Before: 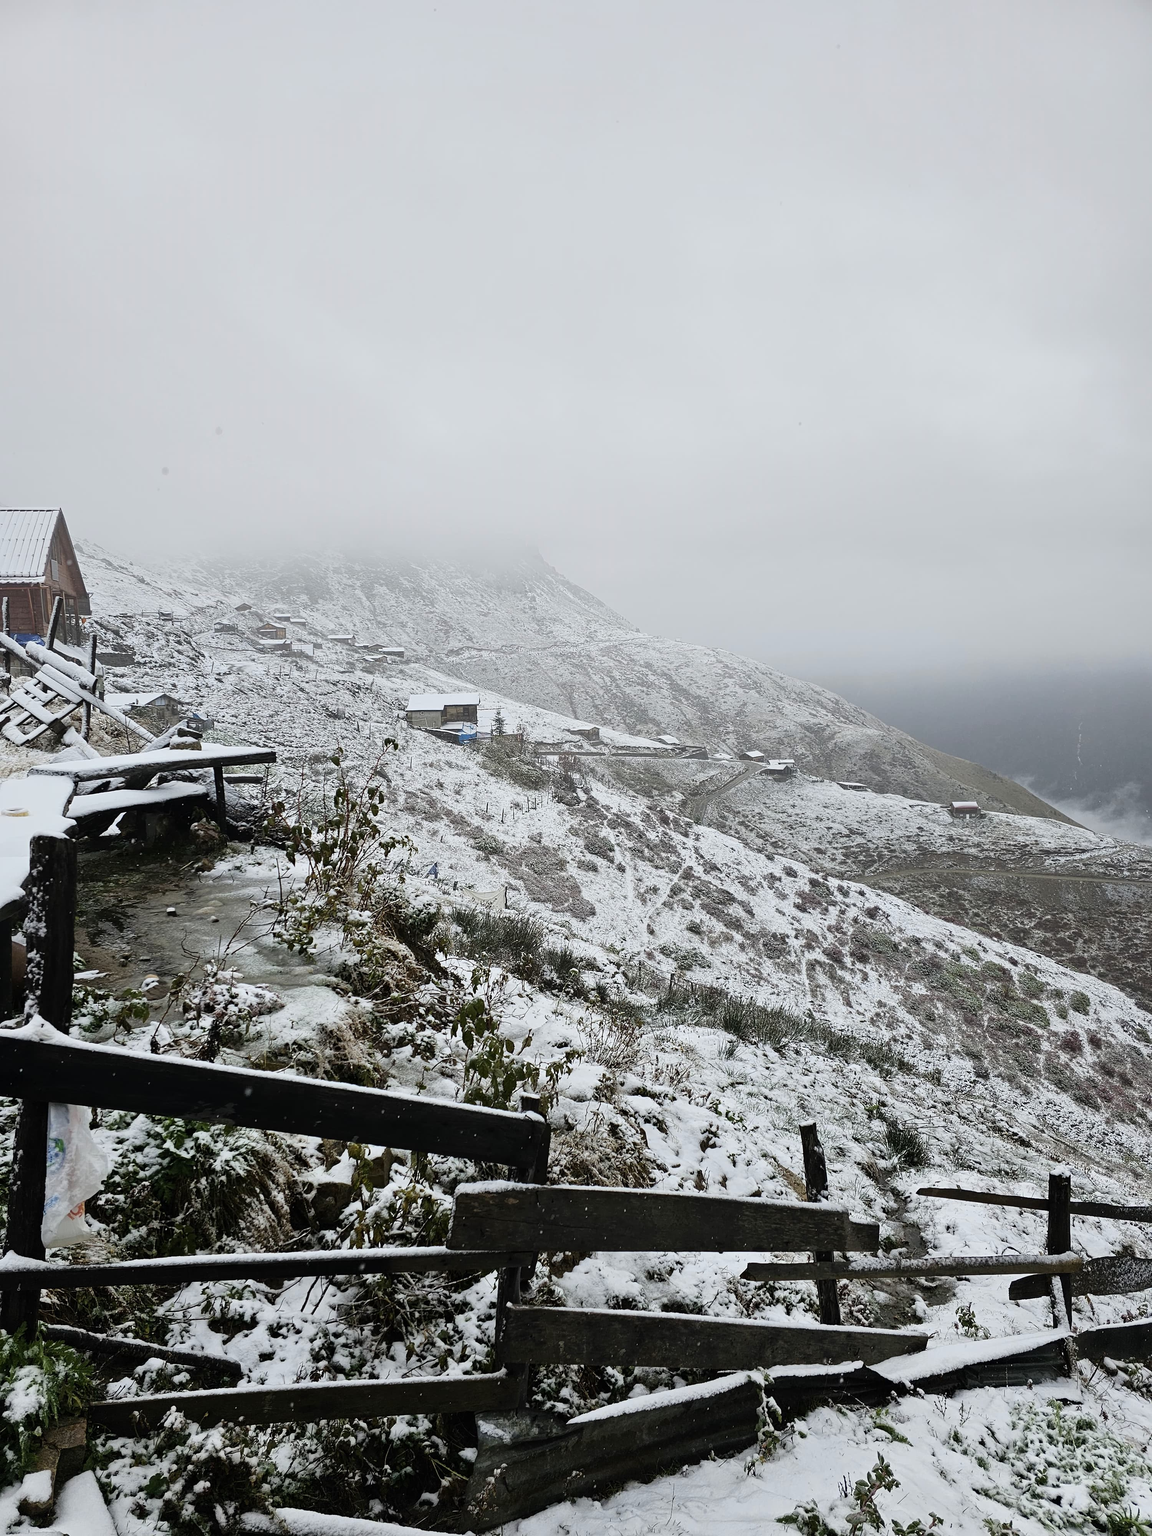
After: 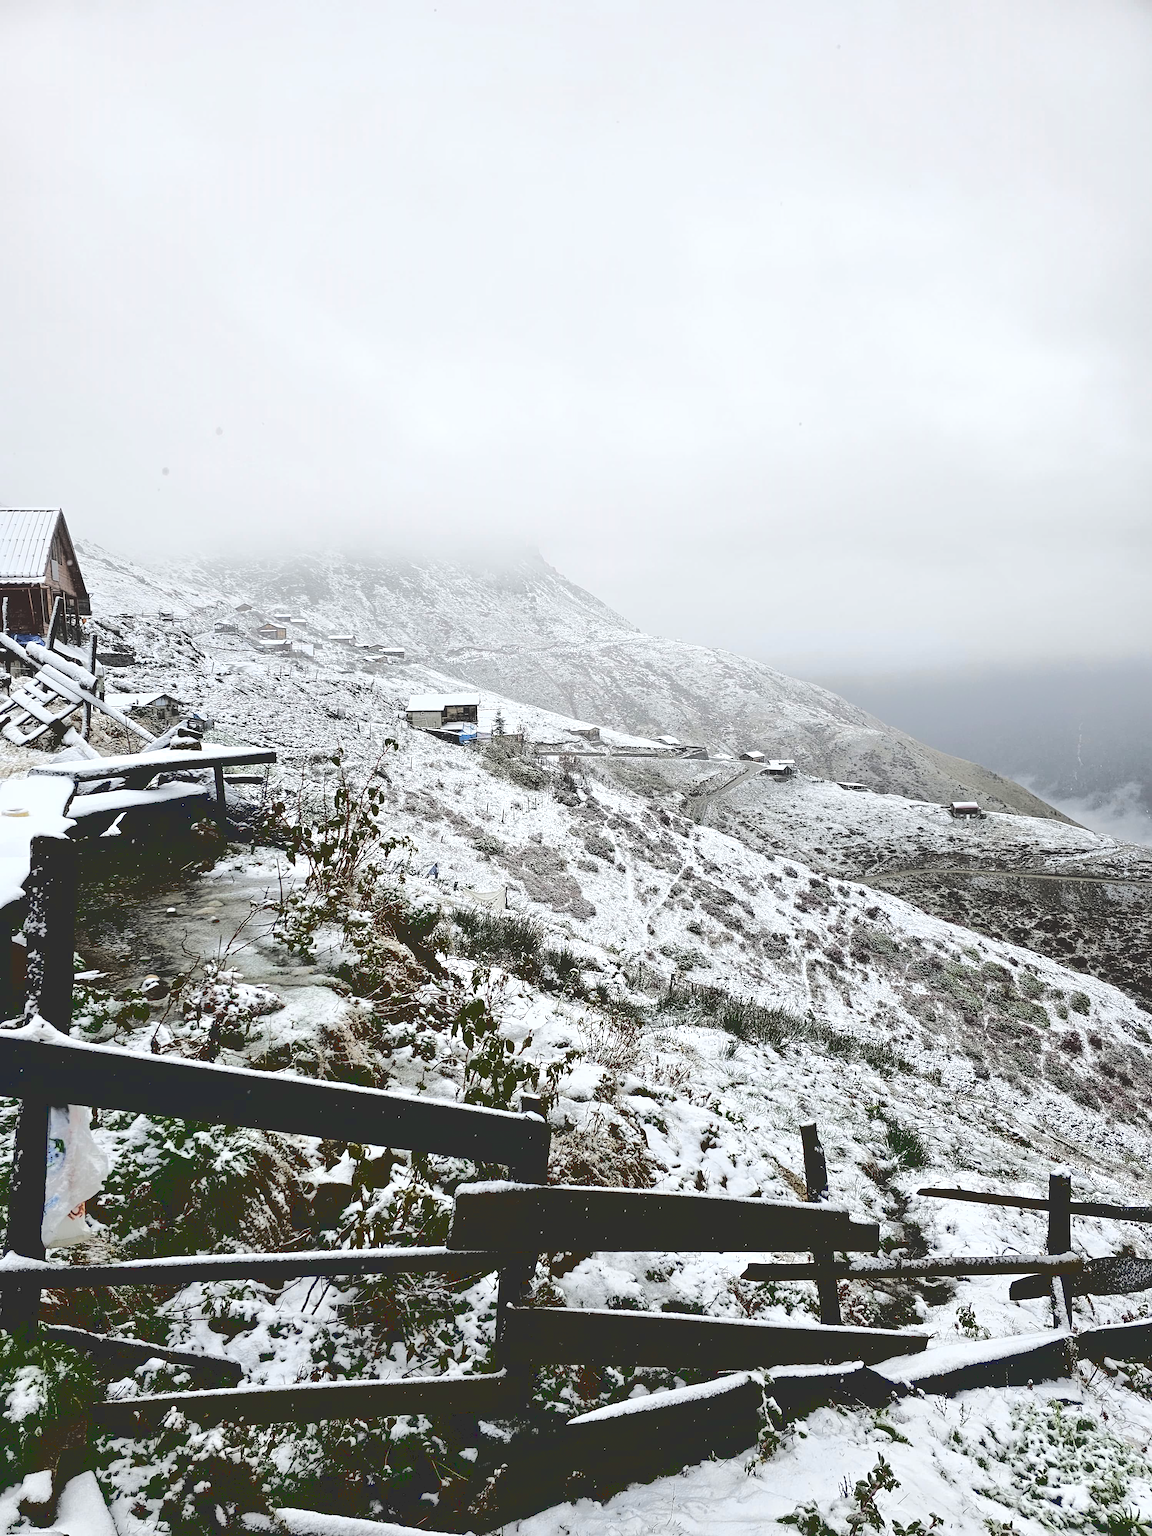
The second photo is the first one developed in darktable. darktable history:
base curve: curves: ch0 [(0.065, 0.026) (0.236, 0.358) (0.53, 0.546) (0.777, 0.841) (0.924, 0.992)], preserve colors average RGB
tone equalizer: -8 EV -0.417 EV, -7 EV -0.389 EV, -6 EV -0.333 EV, -5 EV -0.222 EV, -3 EV 0.222 EV, -2 EV 0.333 EV, -1 EV 0.389 EV, +0 EV 0.417 EV, edges refinement/feathering 500, mask exposure compensation -1.57 EV, preserve details no
